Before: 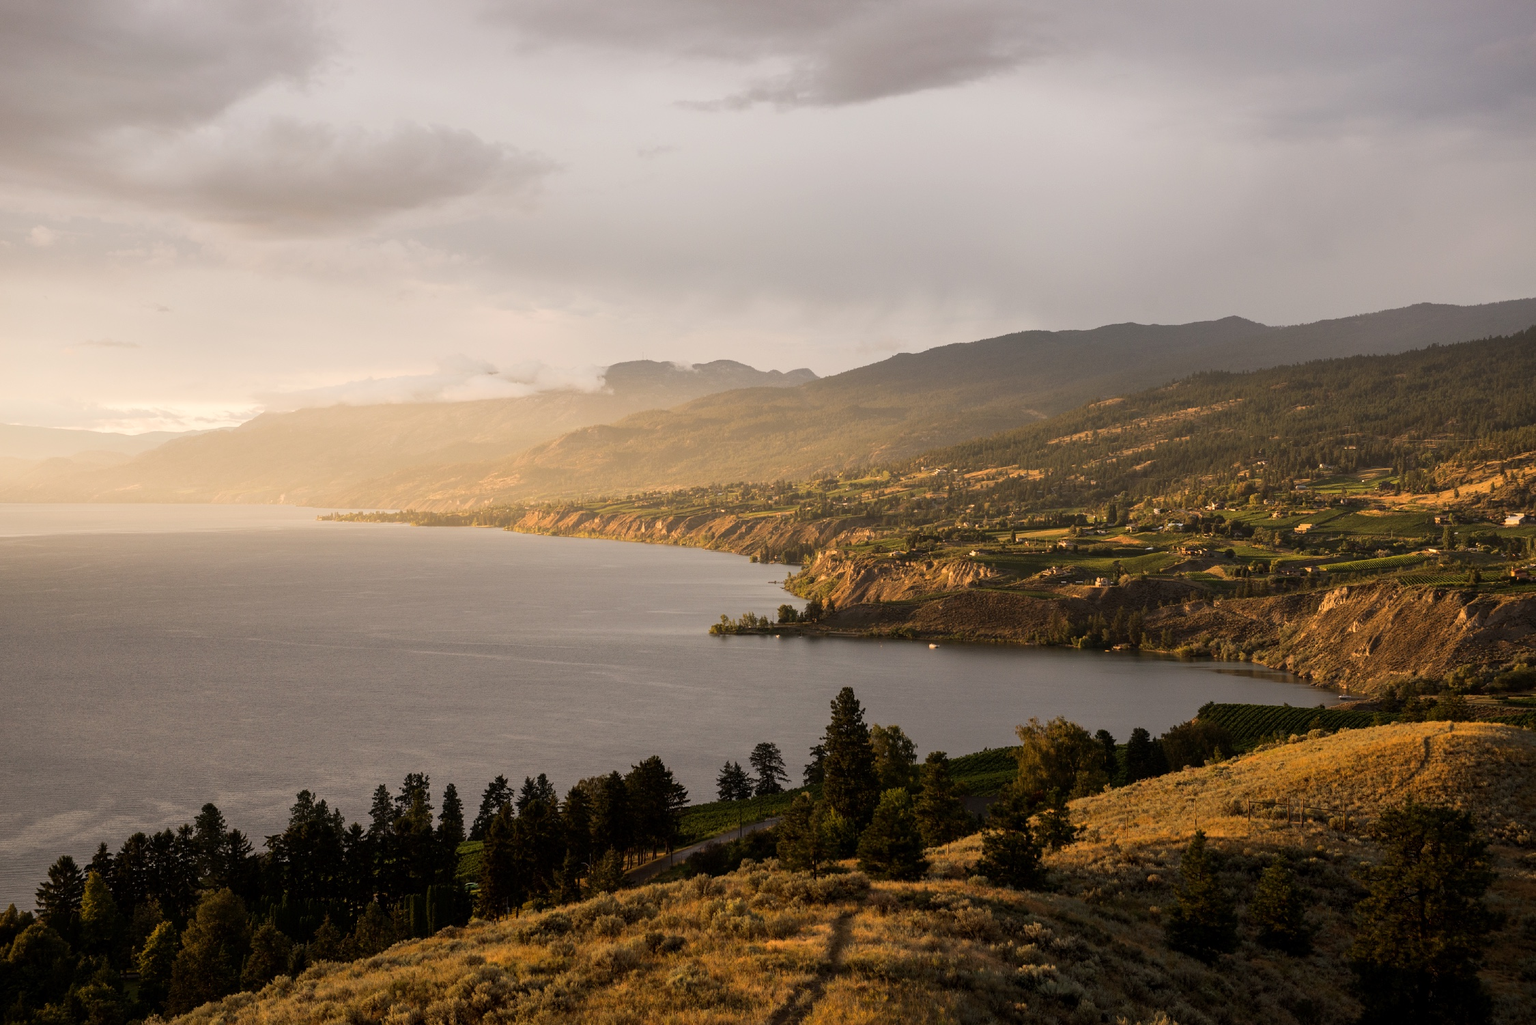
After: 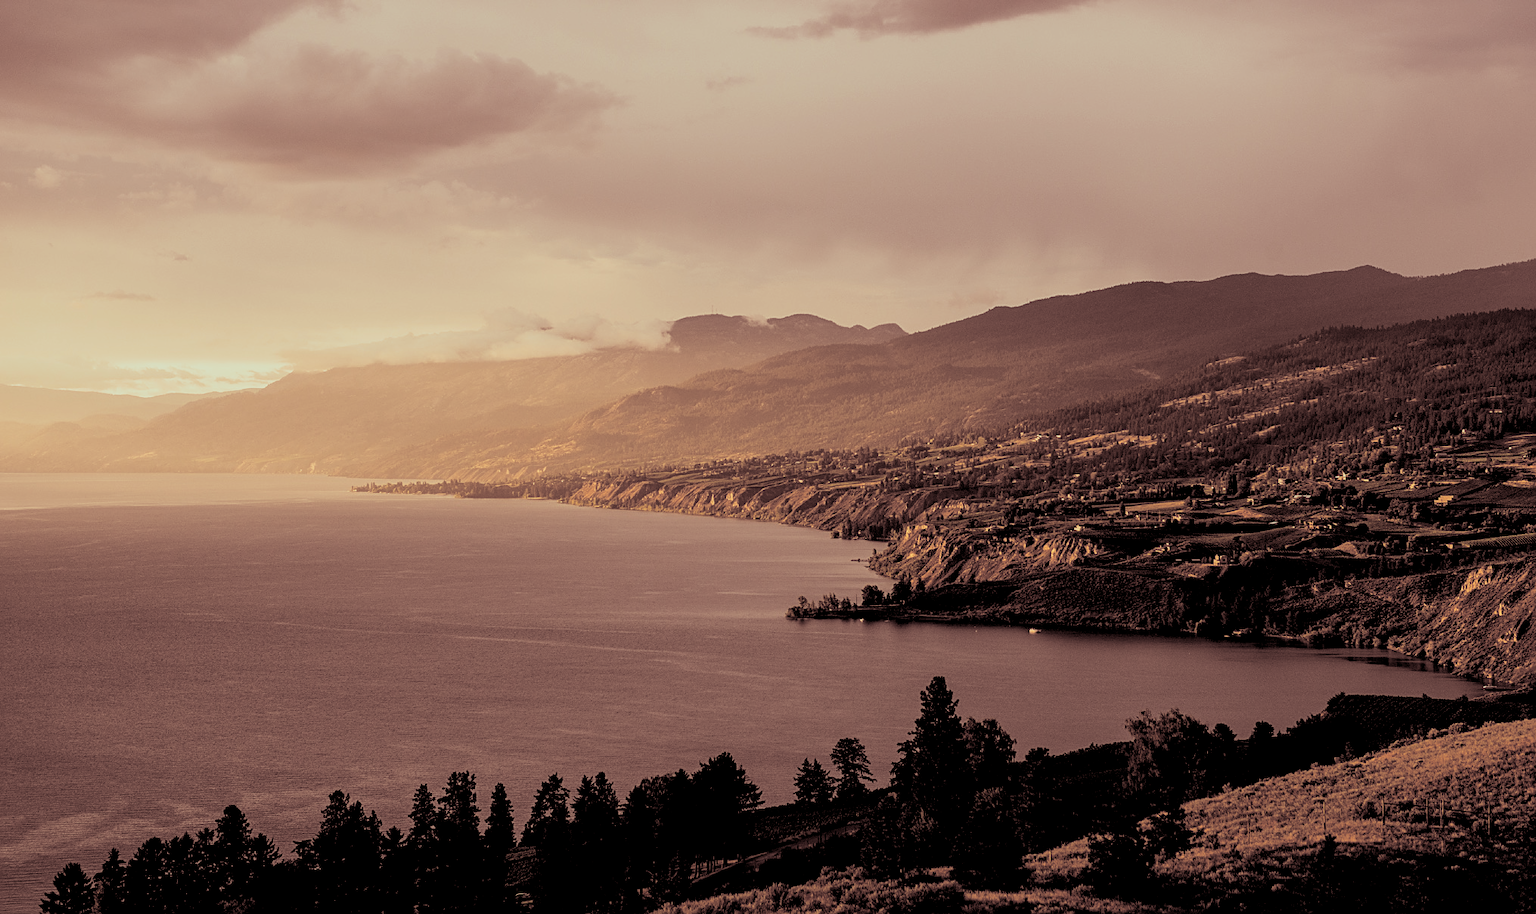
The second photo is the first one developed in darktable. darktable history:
local contrast: on, module defaults
exposure: black level correction 0.006, exposure -0.226 EV, compensate highlight preservation false
crop: top 7.49%, right 9.717%, bottom 11.943%
sharpen: on, module defaults
split-toning: shadows › saturation 0.3, highlights › hue 180°, highlights › saturation 0.3, compress 0%
color correction: highlights a* -1.43, highlights b* 10.12, shadows a* 0.395, shadows b* 19.35
filmic rgb: black relative exposure -5.83 EV, white relative exposure 3.4 EV, hardness 3.68
